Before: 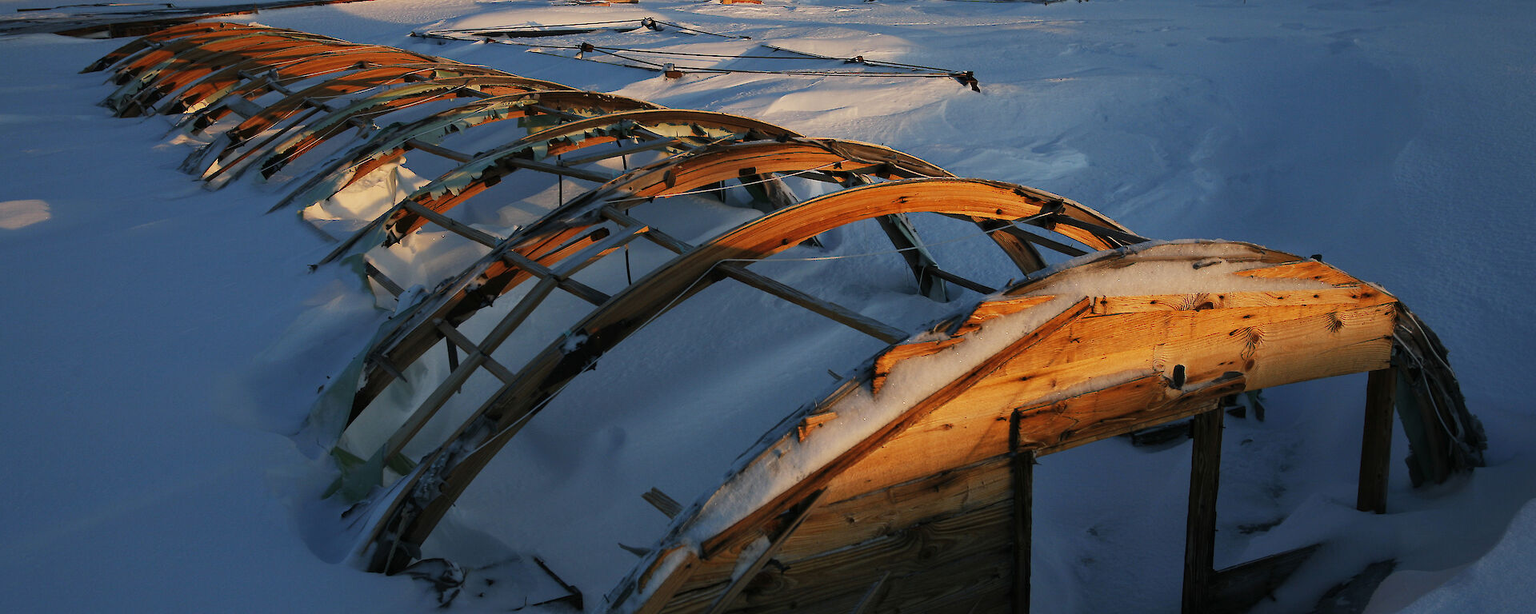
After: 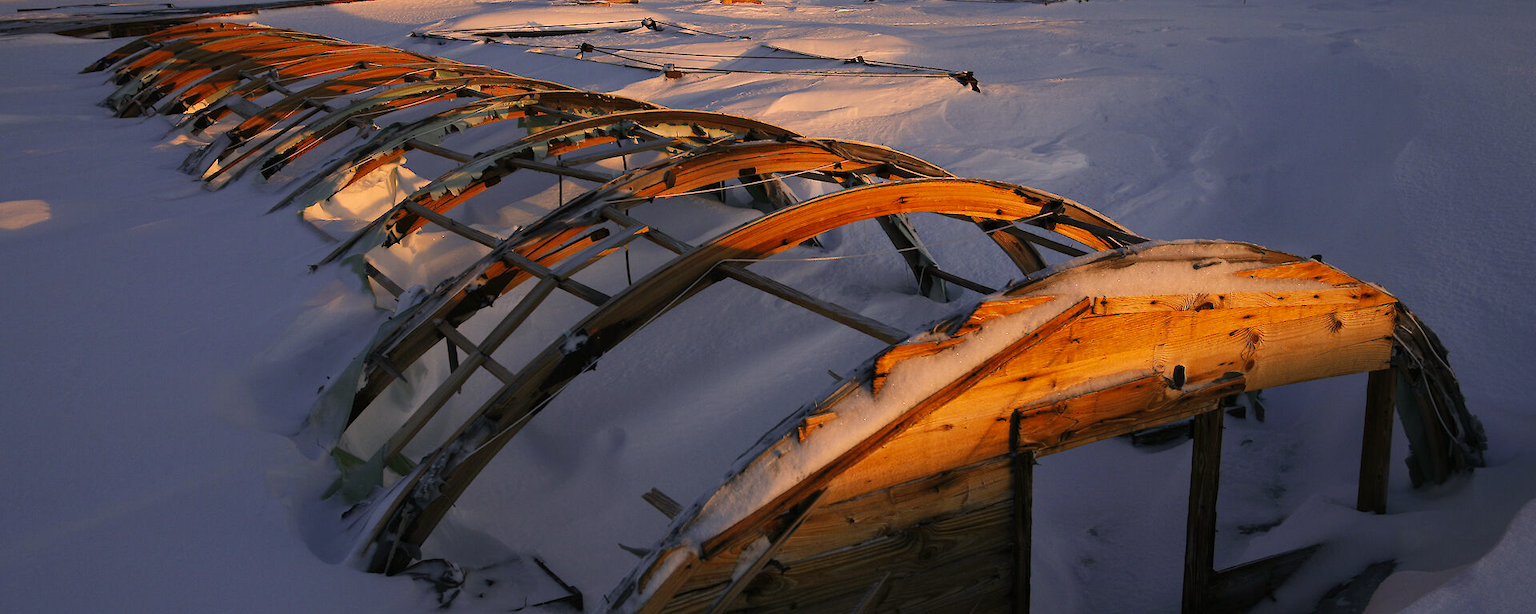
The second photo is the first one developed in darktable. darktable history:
color correction: highlights a* 17.63, highlights b* 19.05
